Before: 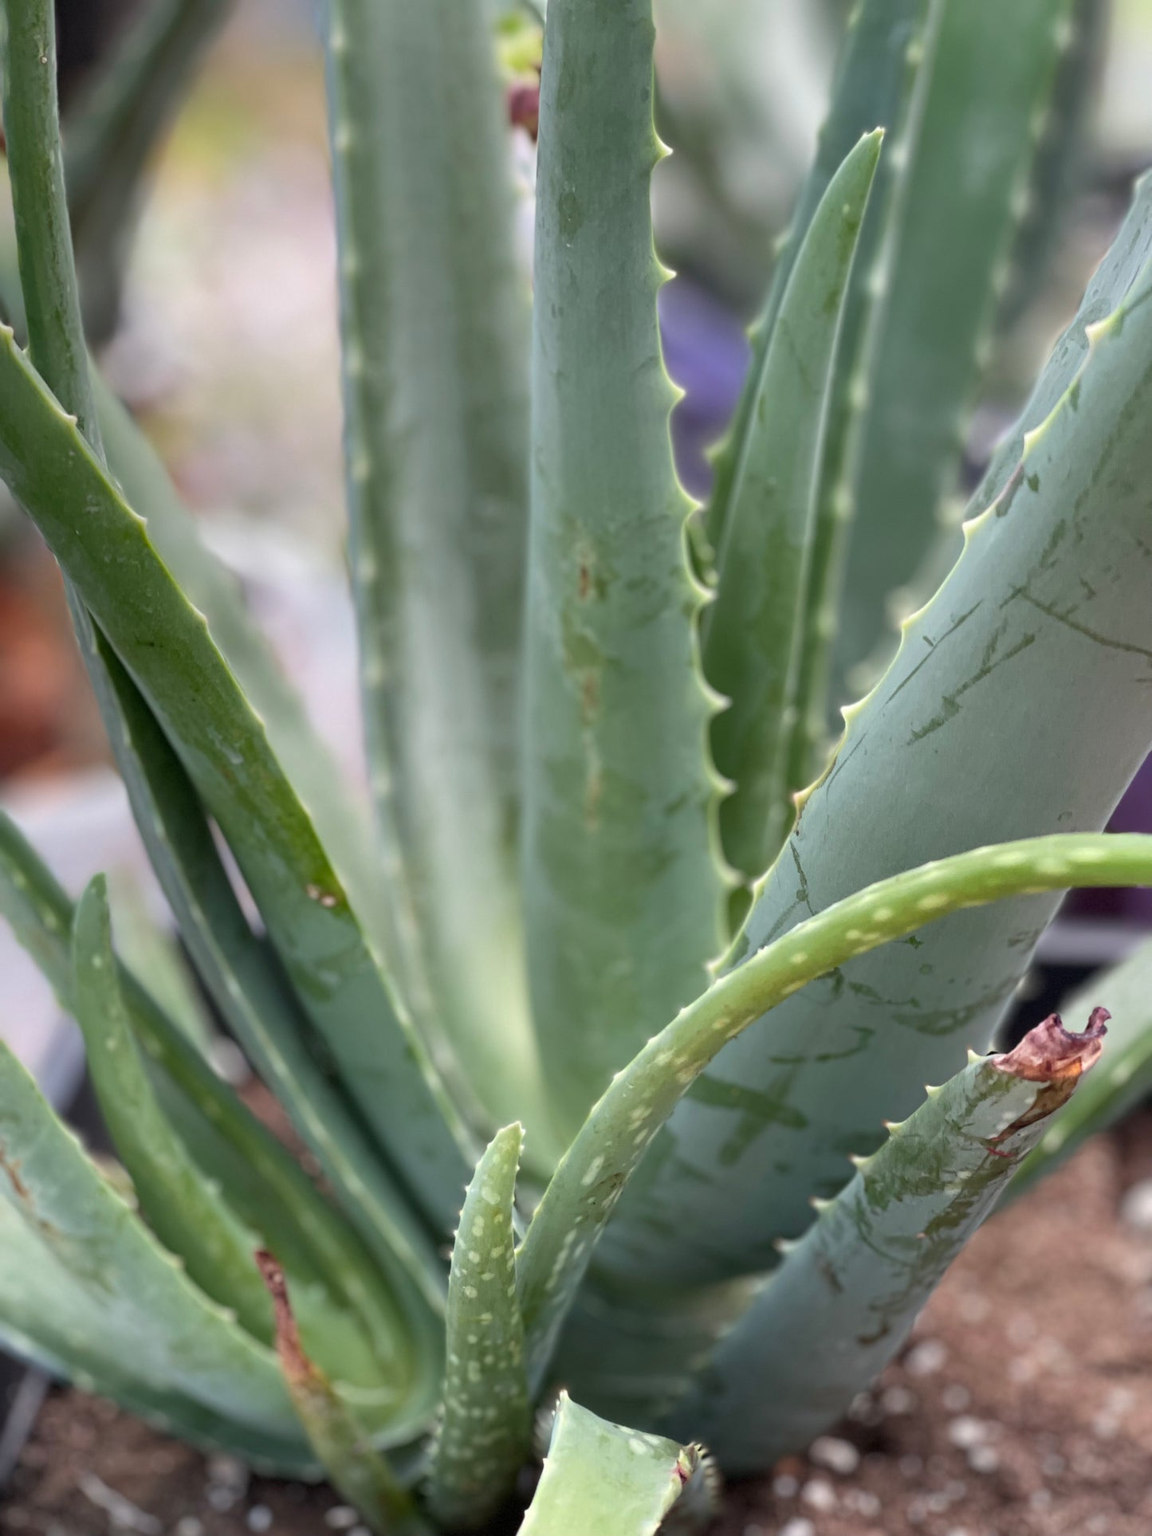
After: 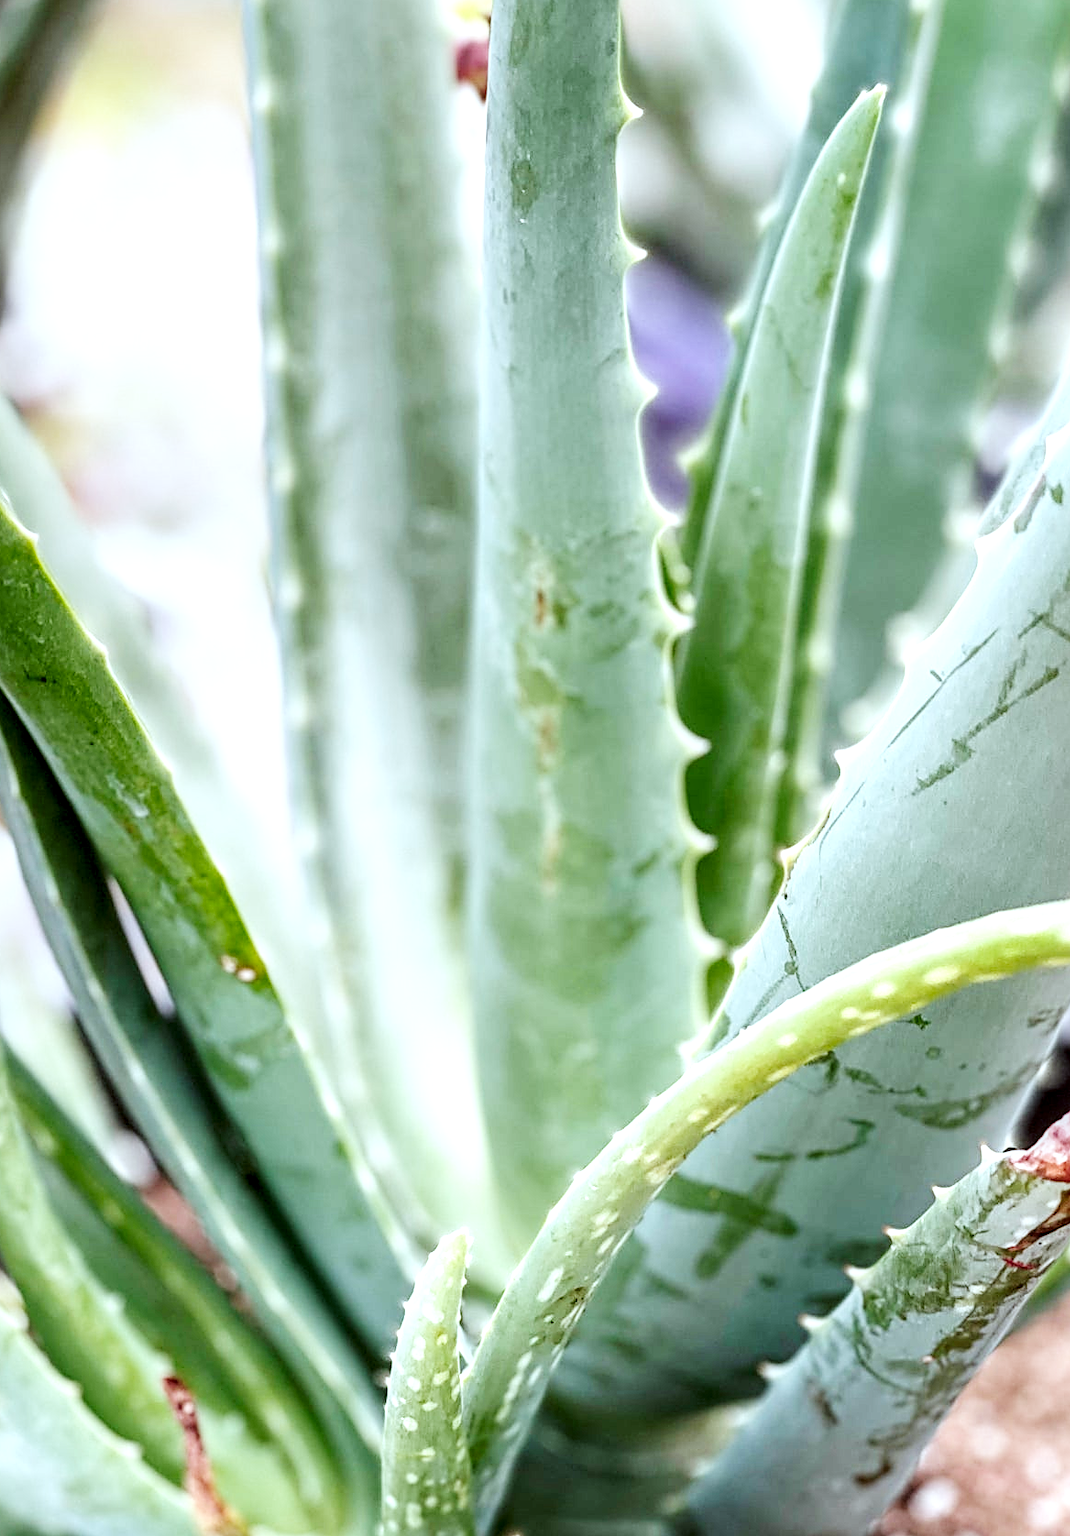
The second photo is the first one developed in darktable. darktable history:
color correction: highlights a* -3.18, highlights b* -6.38, shadows a* 2.95, shadows b* 5.63
crop: left 9.937%, top 3.48%, right 9.173%, bottom 9.534%
local contrast: detail 150%
sharpen: on, module defaults
base curve: curves: ch0 [(0, 0.003) (0.001, 0.002) (0.006, 0.004) (0.02, 0.022) (0.048, 0.086) (0.094, 0.234) (0.162, 0.431) (0.258, 0.629) (0.385, 0.8) (0.548, 0.918) (0.751, 0.988) (1, 1)], preserve colors none
